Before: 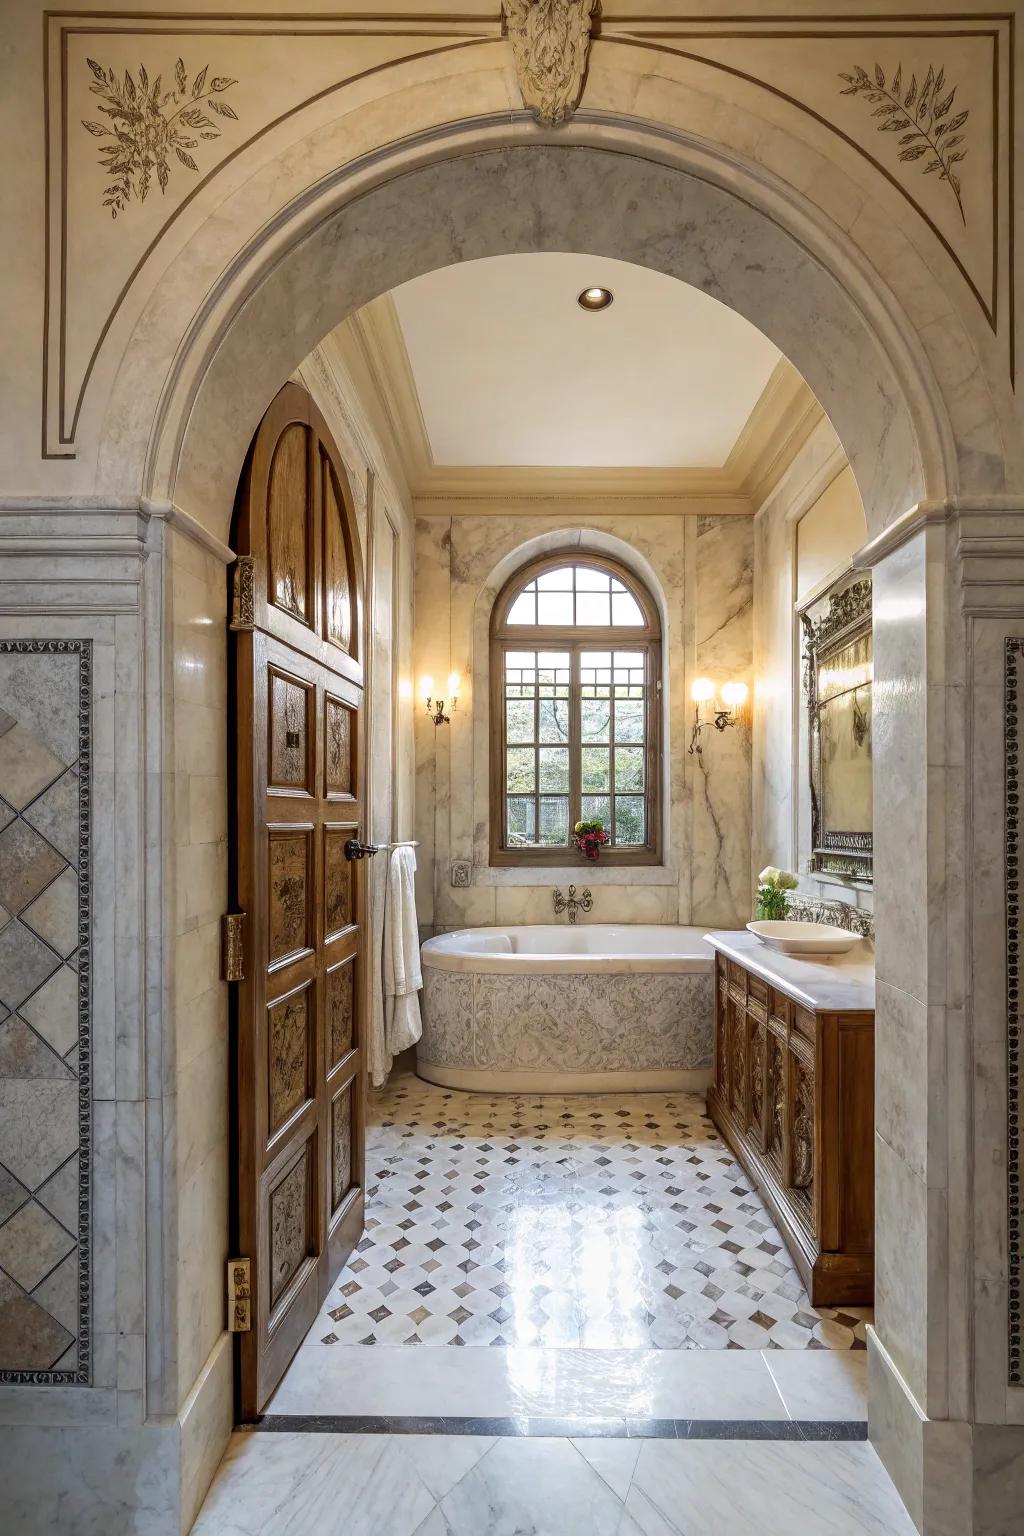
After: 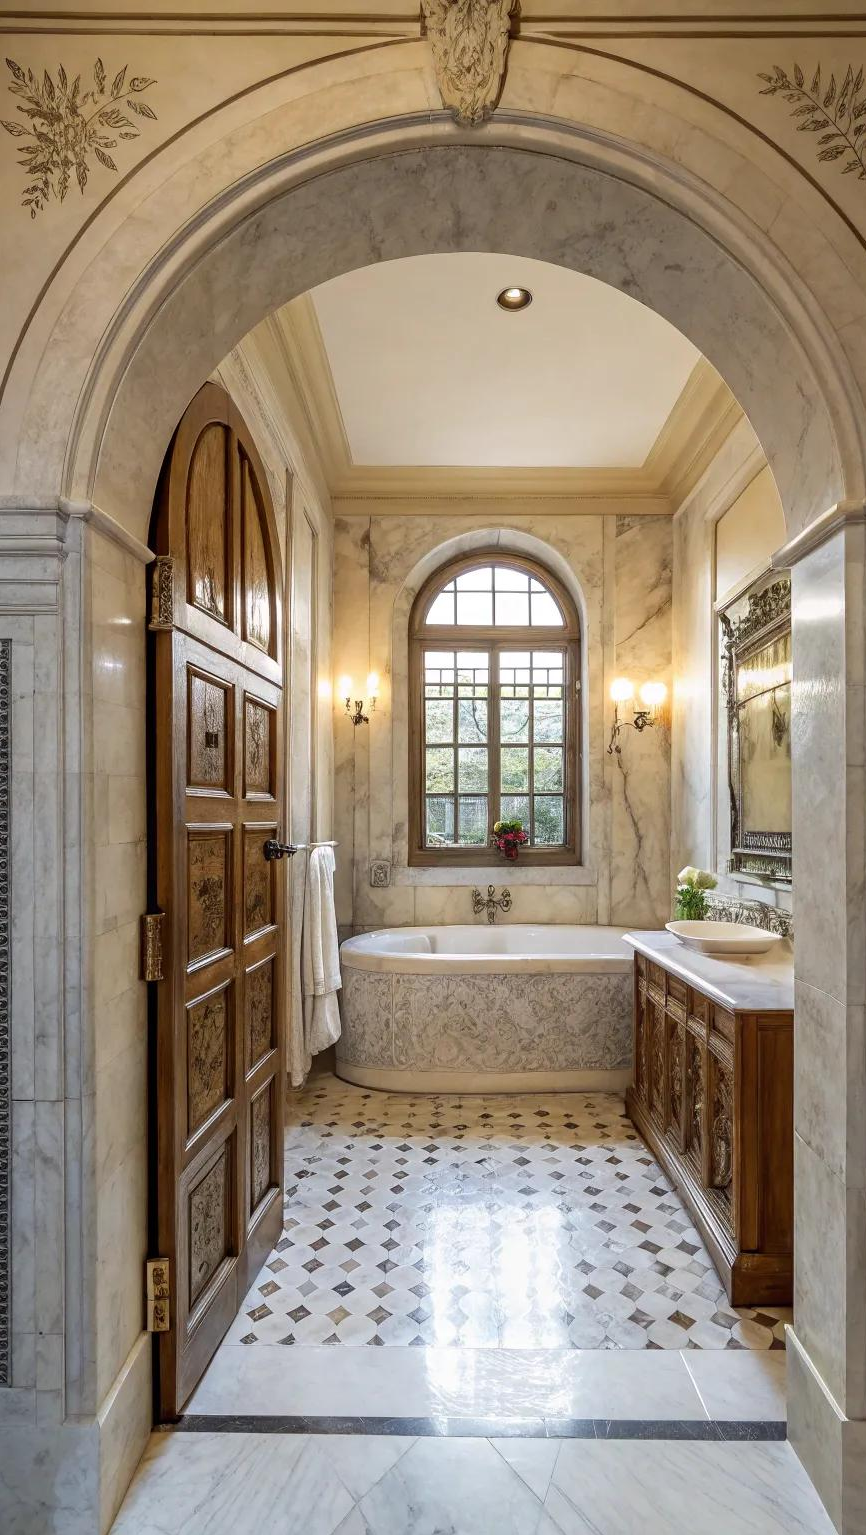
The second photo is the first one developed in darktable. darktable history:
crop: left 7.994%, right 7.427%
